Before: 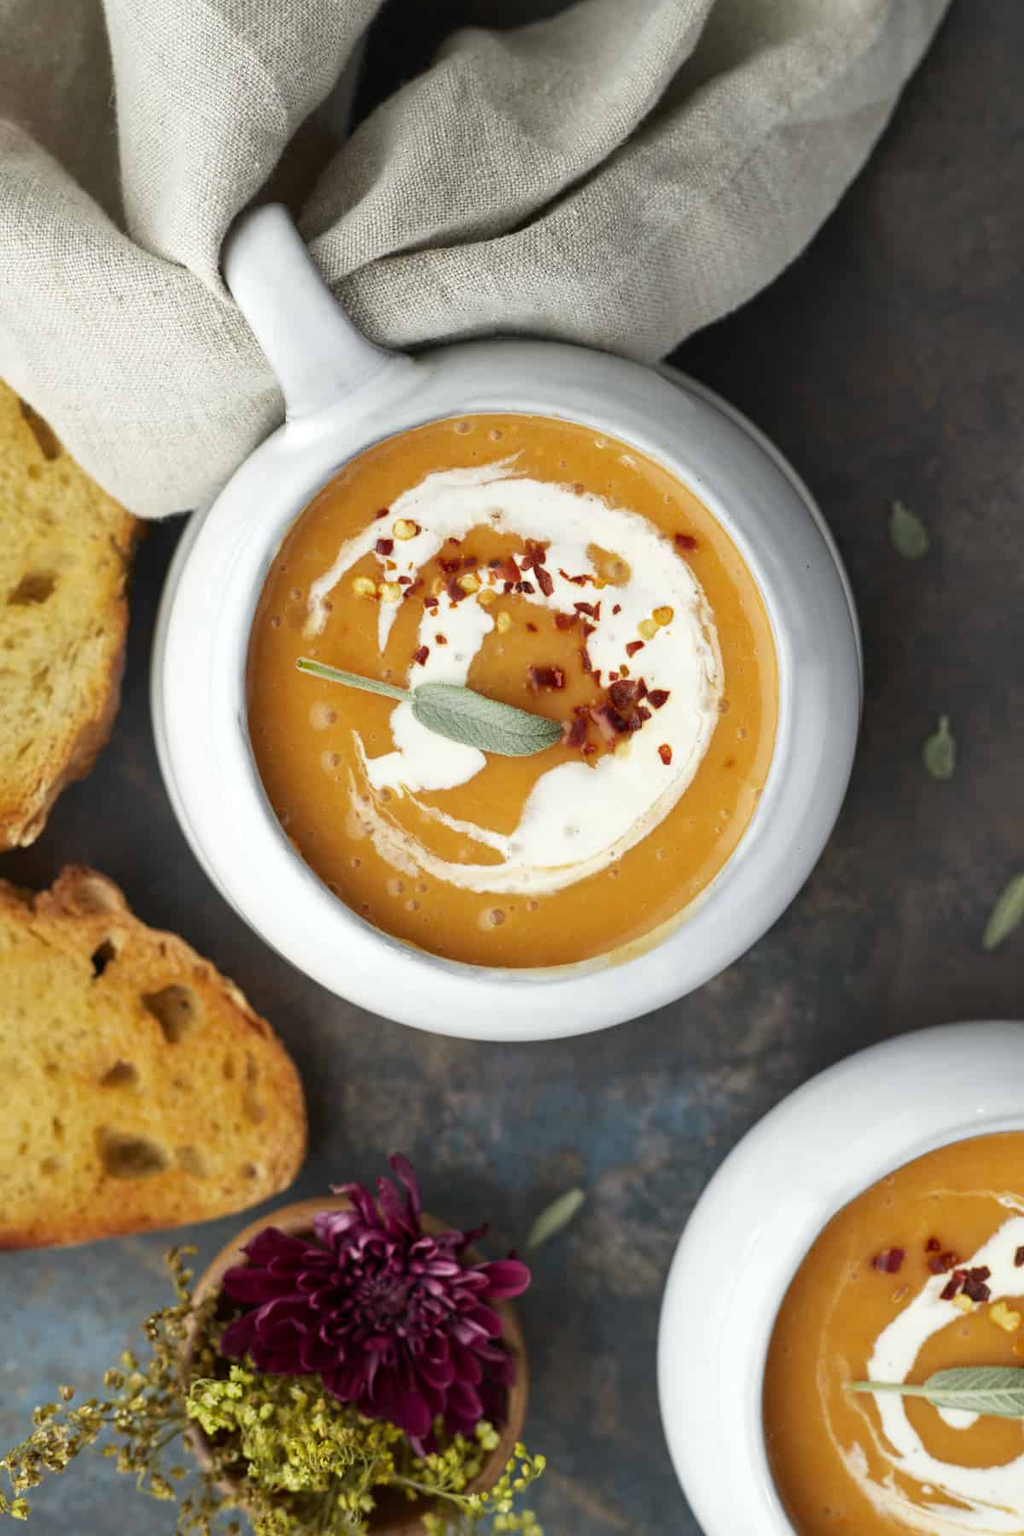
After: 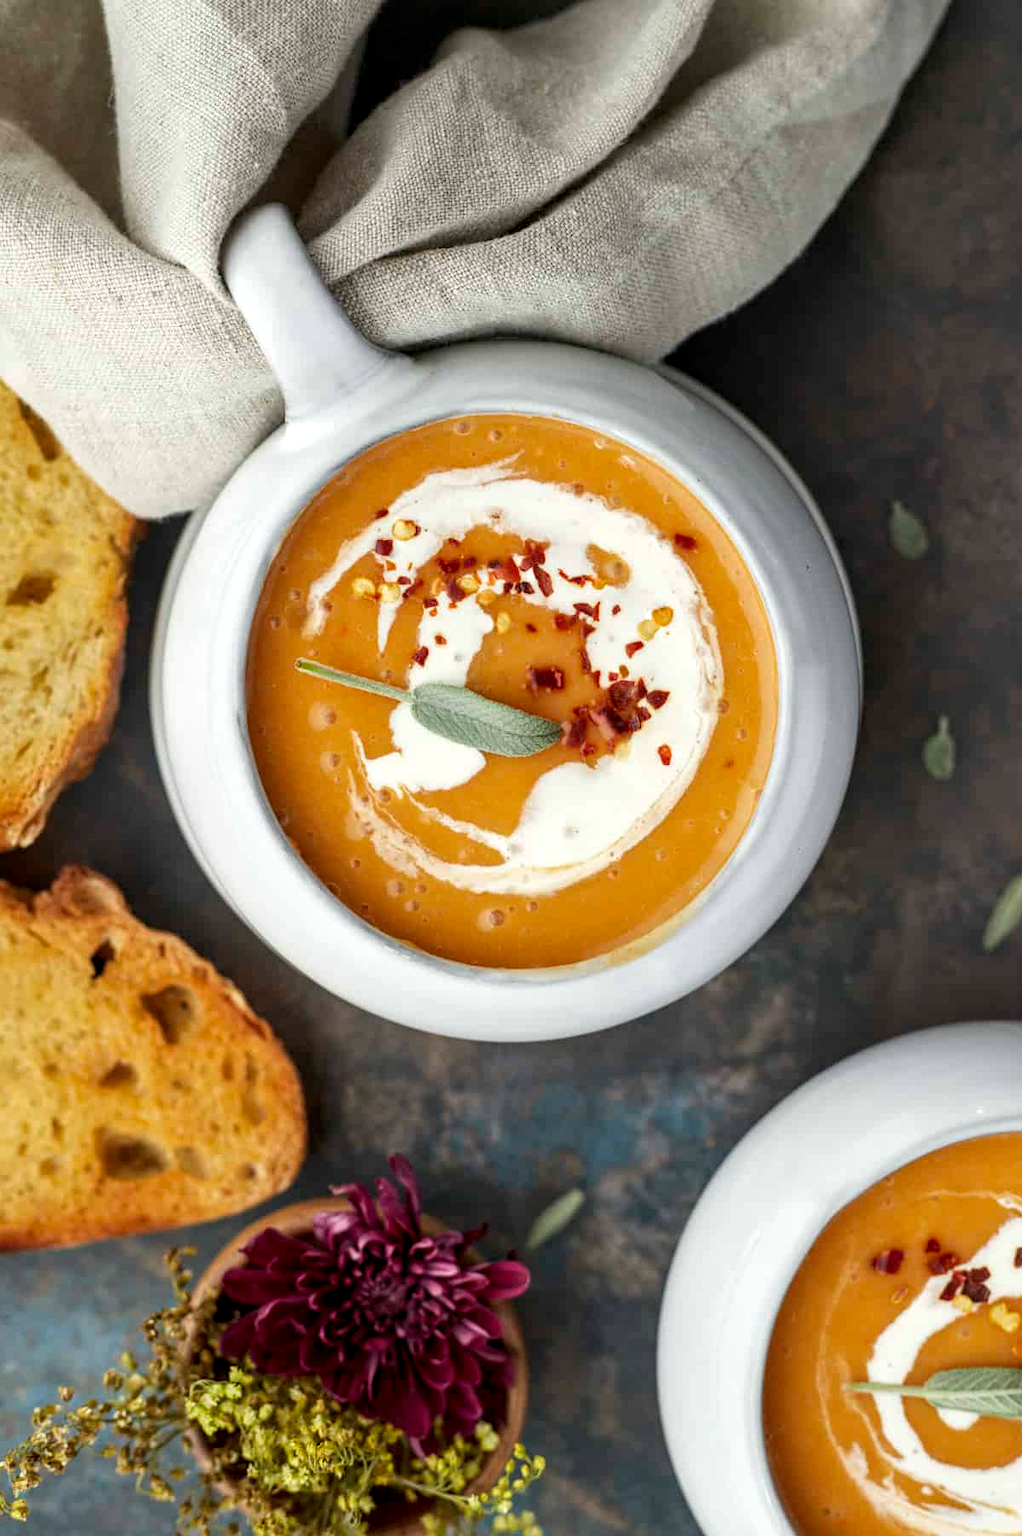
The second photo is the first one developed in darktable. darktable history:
crop and rotate: left 0.109%, bottom 0.01%
local contrast: detail 130%
